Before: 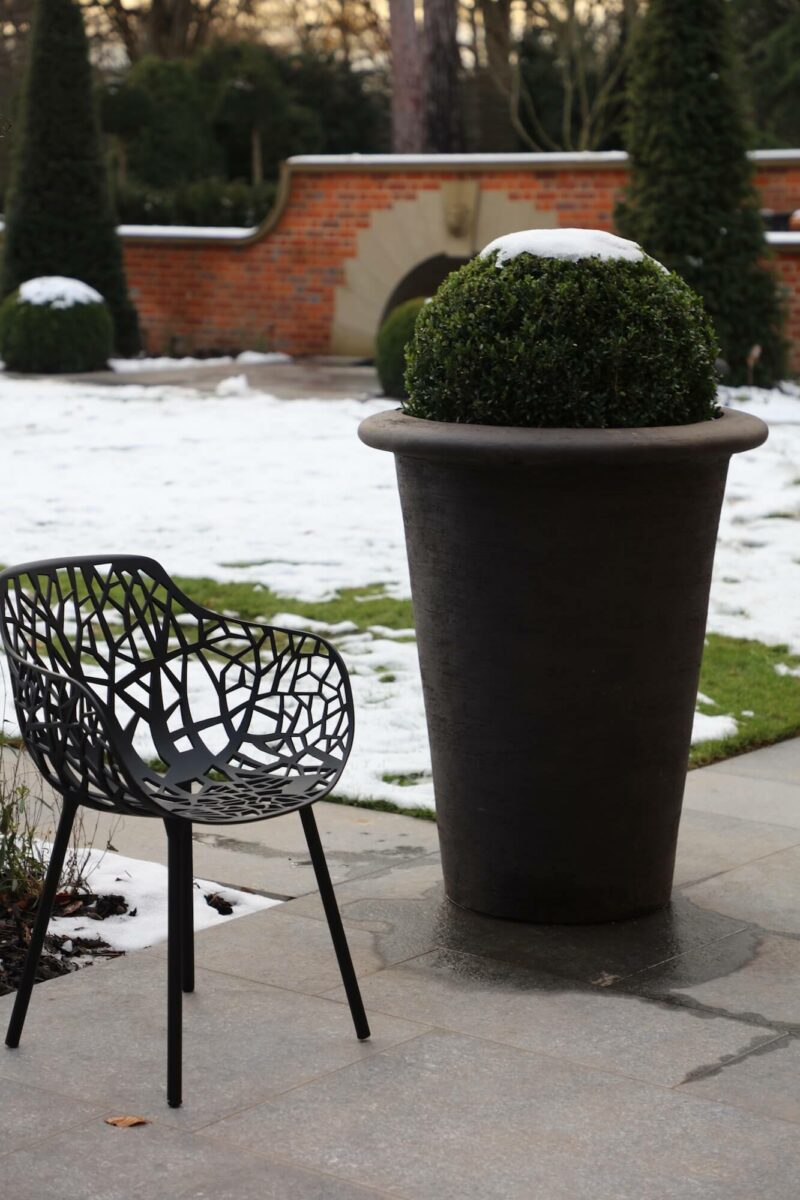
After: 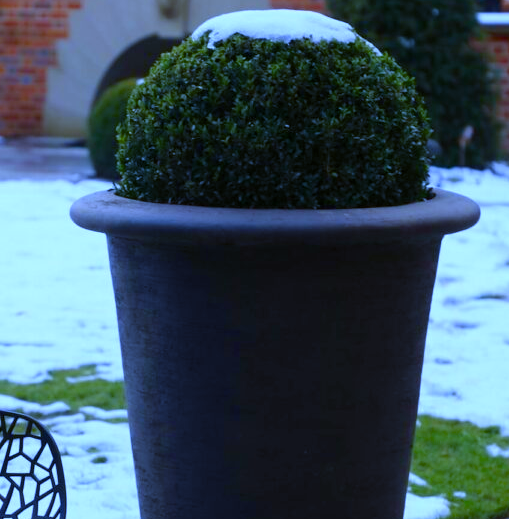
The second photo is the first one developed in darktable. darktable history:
crop: left 36.005%, top 18.293%, right 0.31%, bottom 38.444%
color balance rgb: perceptual saturation grading › global saturation 35%, perceptual saturation grading › highlights -30%, perceptual saturation grading › shadows 35%, perceptual brilliance grading › global brilliance 3%, perceptual brilliance grading › highlights -3%, perceptual brilliance grading › shadows 3%
white balance: red 0.766, blue 1.537
